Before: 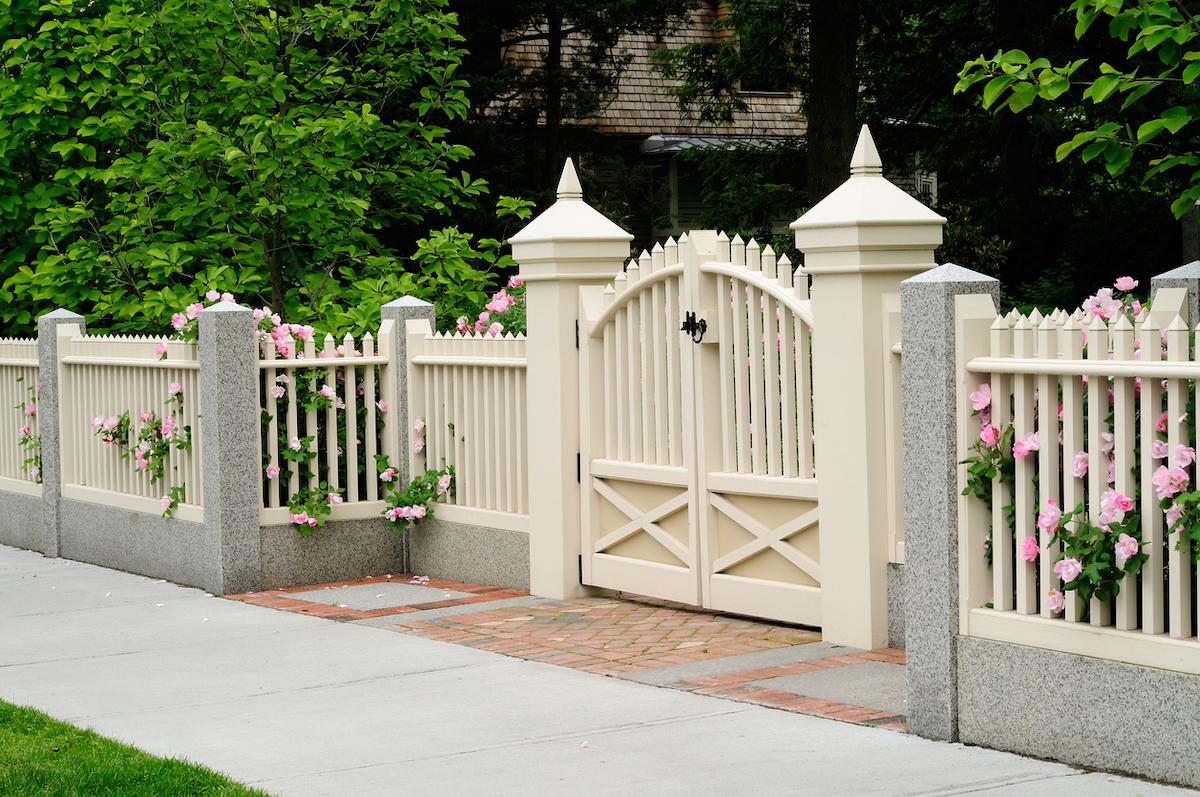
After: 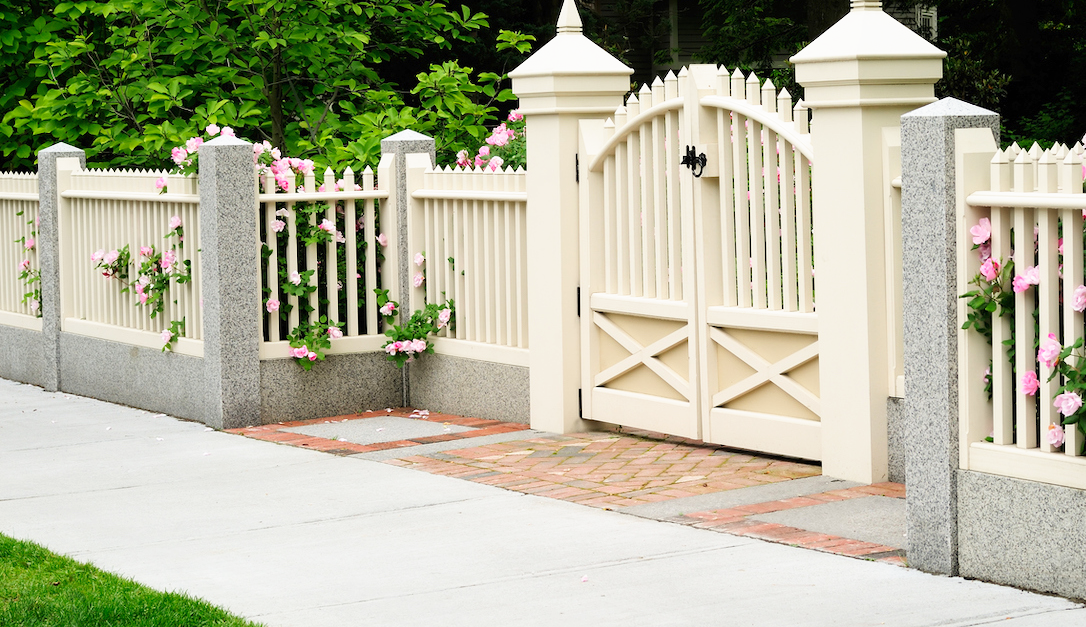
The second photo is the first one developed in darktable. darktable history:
crop: top 20.916%, right 9.437%, bottom 0.316%
base curve: curves: ch0 [(0, 0) (0.688, 0.865) (1, 1)], preserve colors none
